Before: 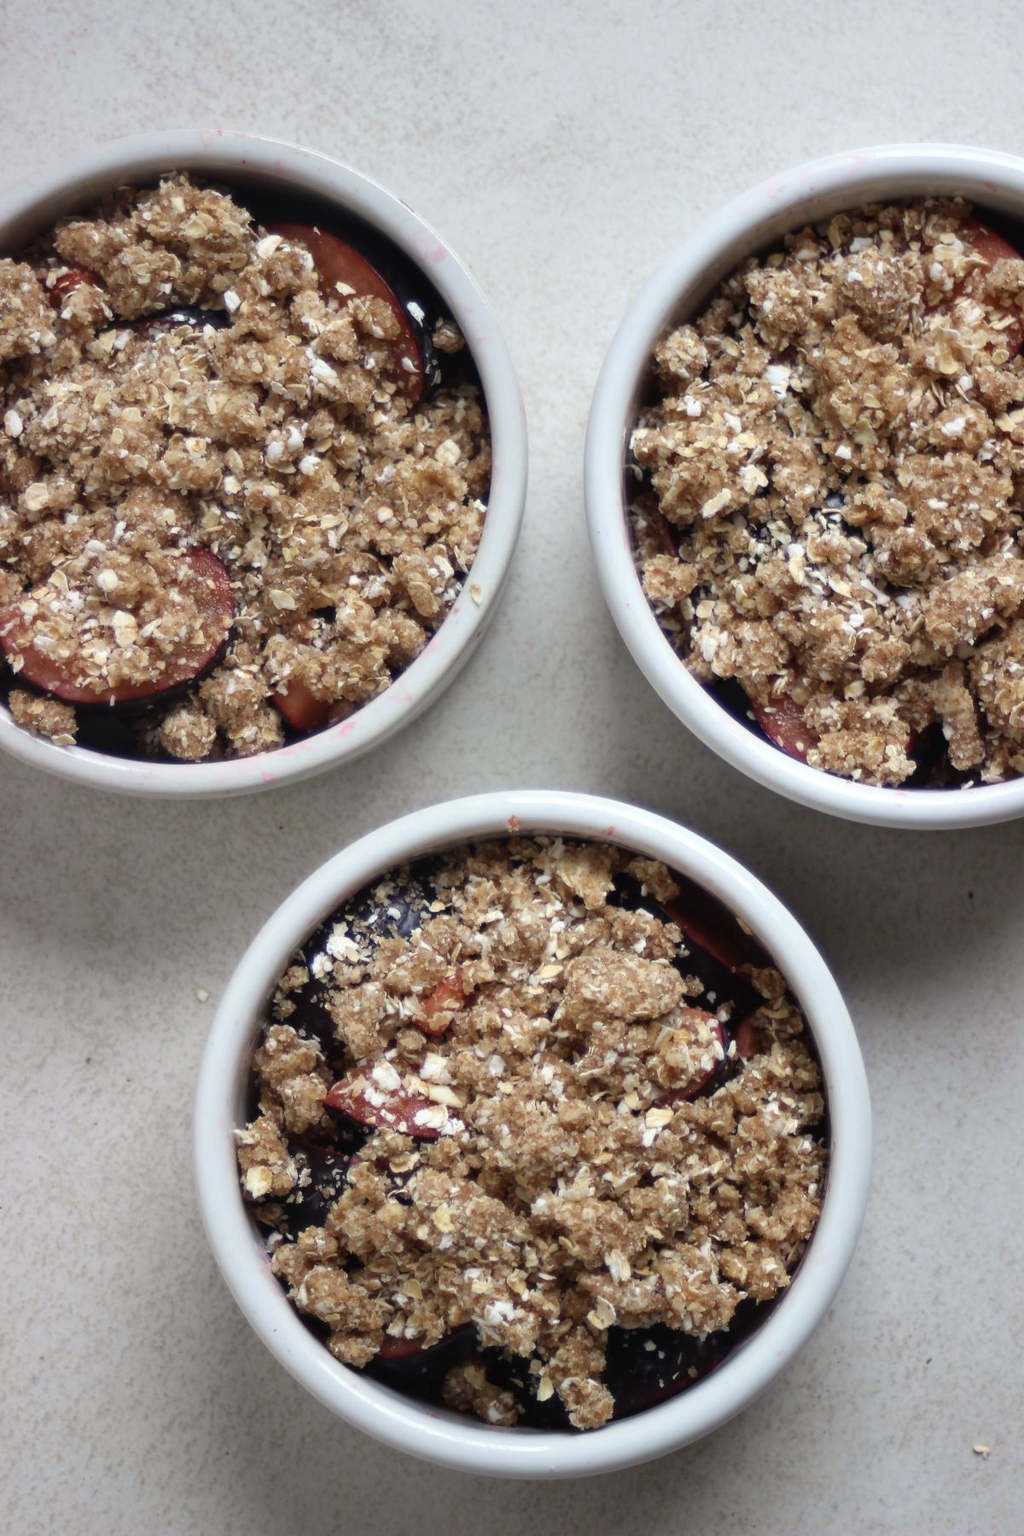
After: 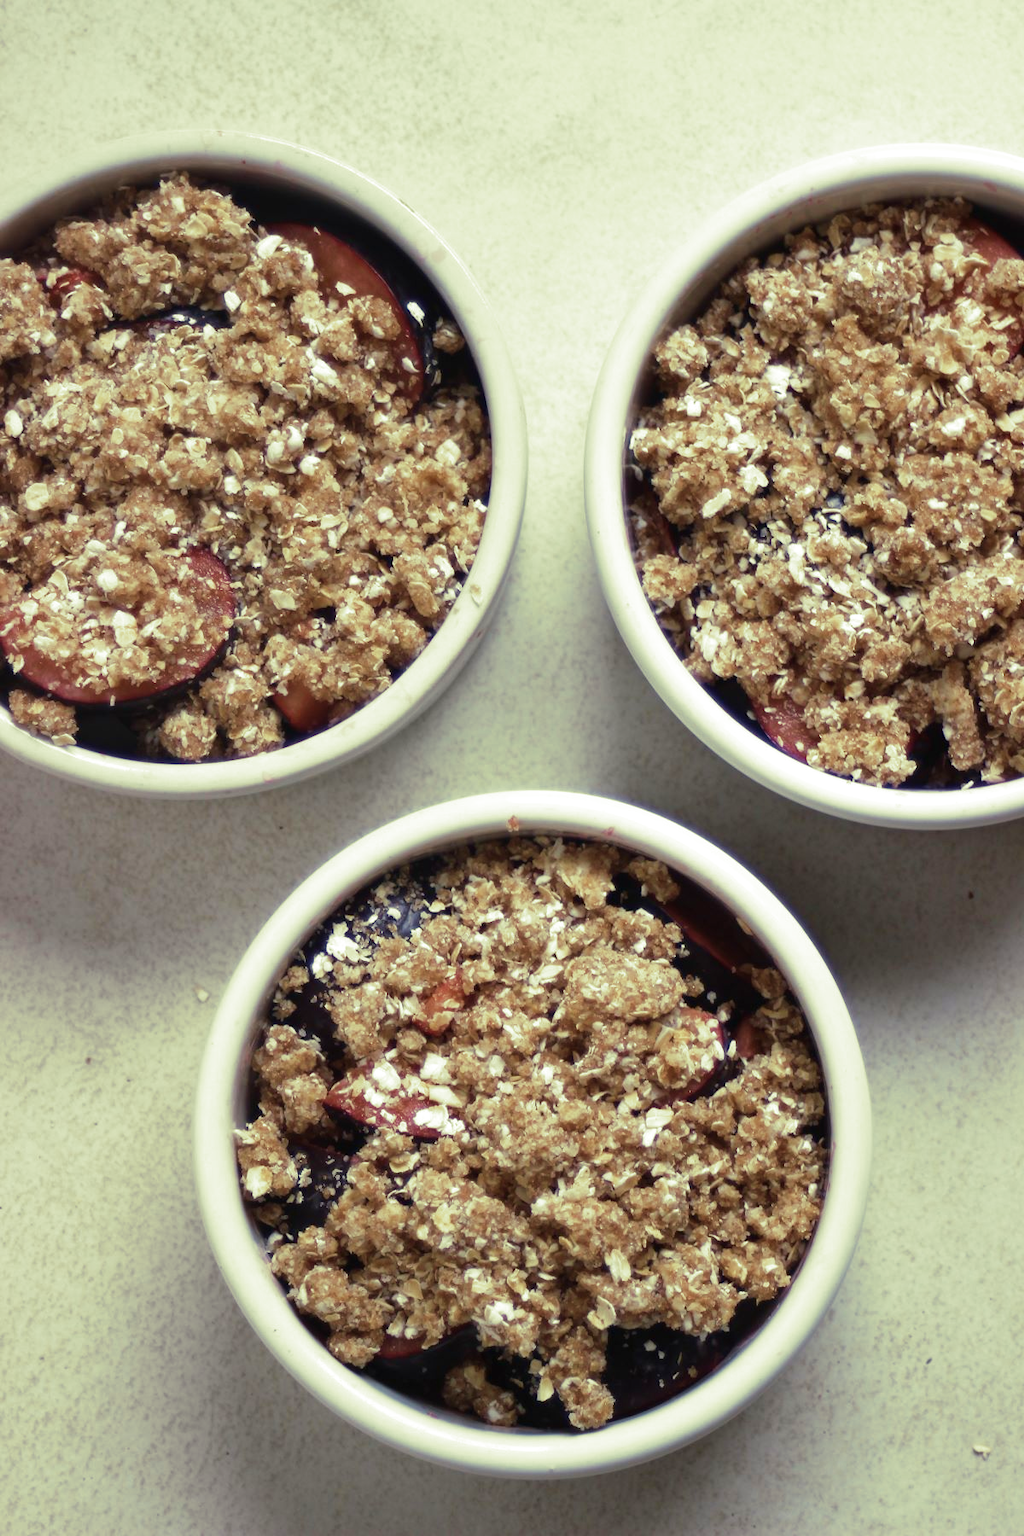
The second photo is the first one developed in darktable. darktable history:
exposure: exposure 0.128 EV, compensate highlight preservation false
split-toning: shadows › hue 290.82°, shadows › saturation 0.34, highlights › saturation 0.38, balance 0, compress 50%
velvia: on, module defaults
